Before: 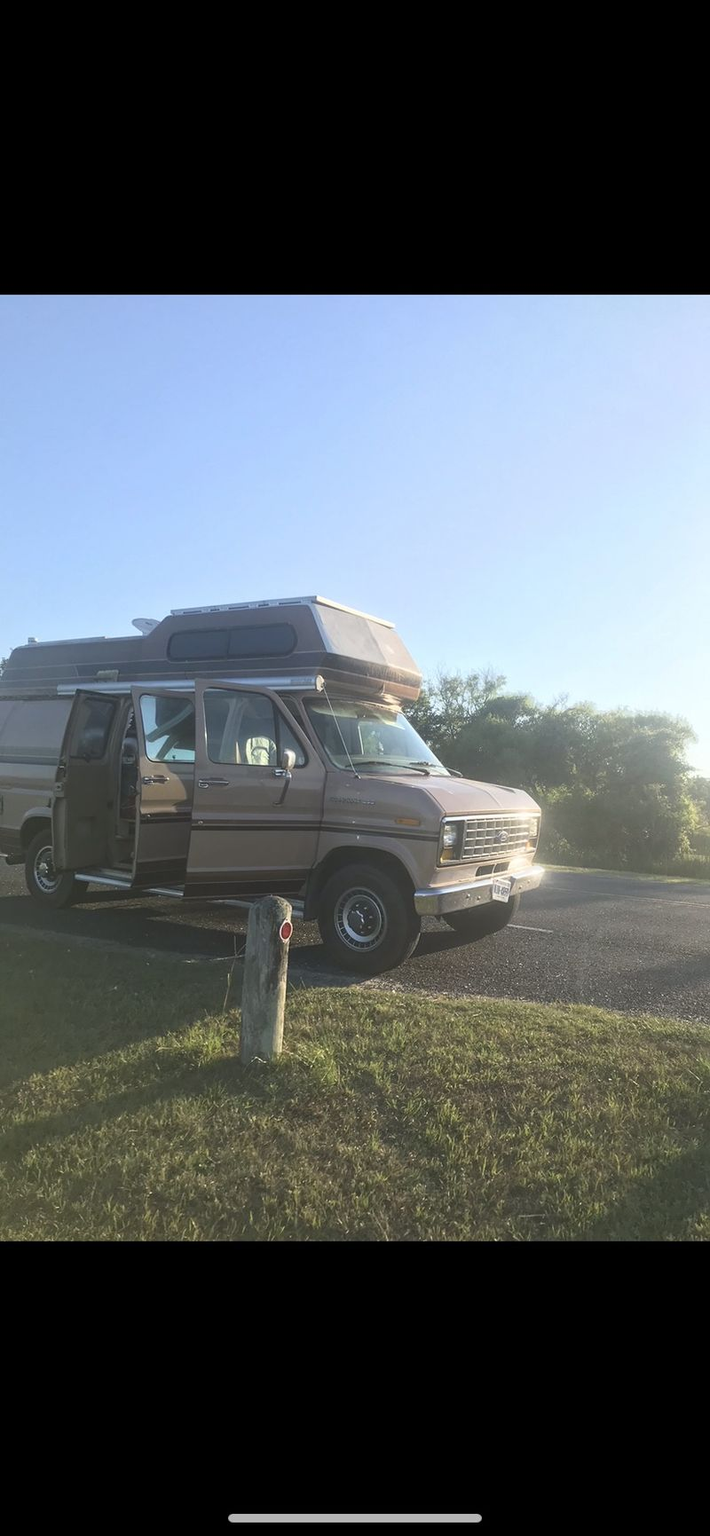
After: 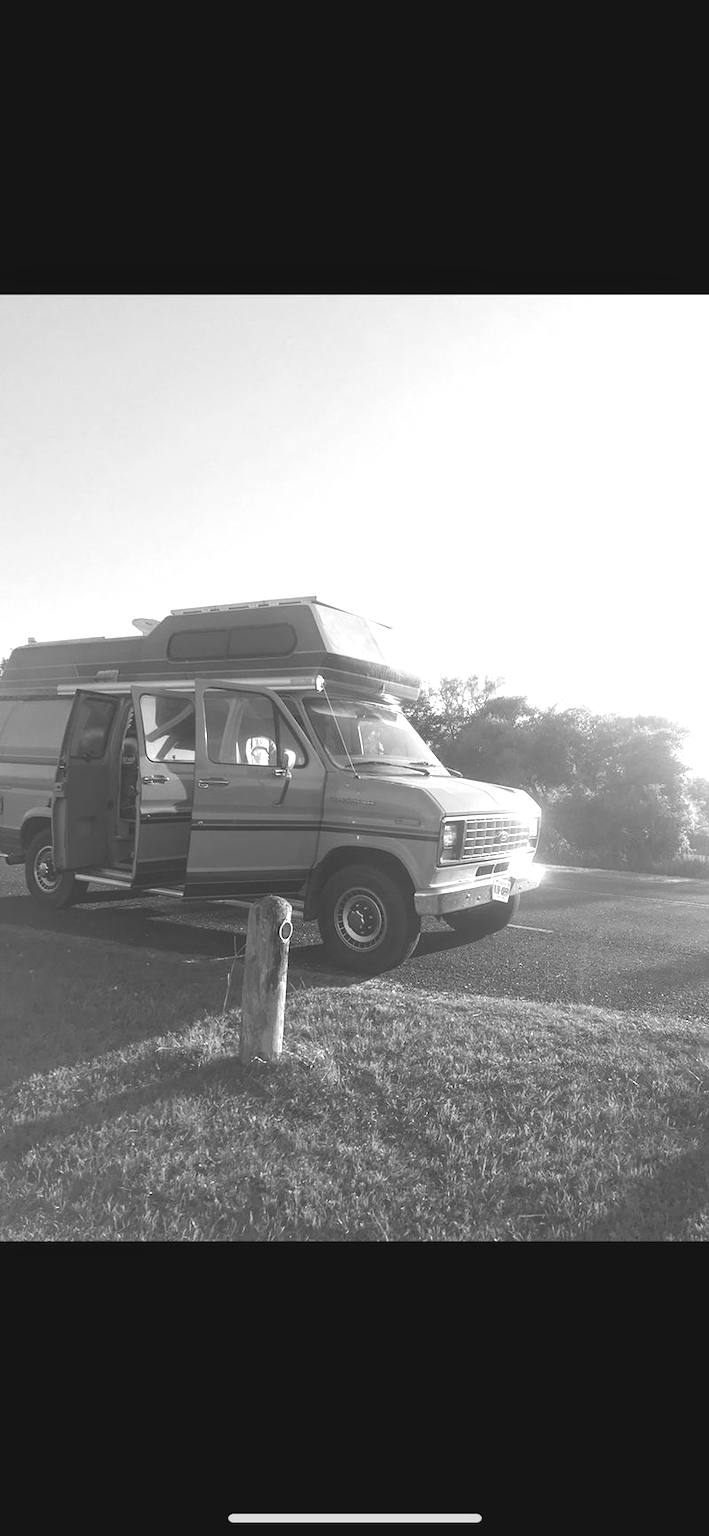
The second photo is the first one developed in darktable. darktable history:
exposure: black level correction -0.005, exposure 0.622 EV, compensate highlight preservation false
monochrome: on, module defaults
